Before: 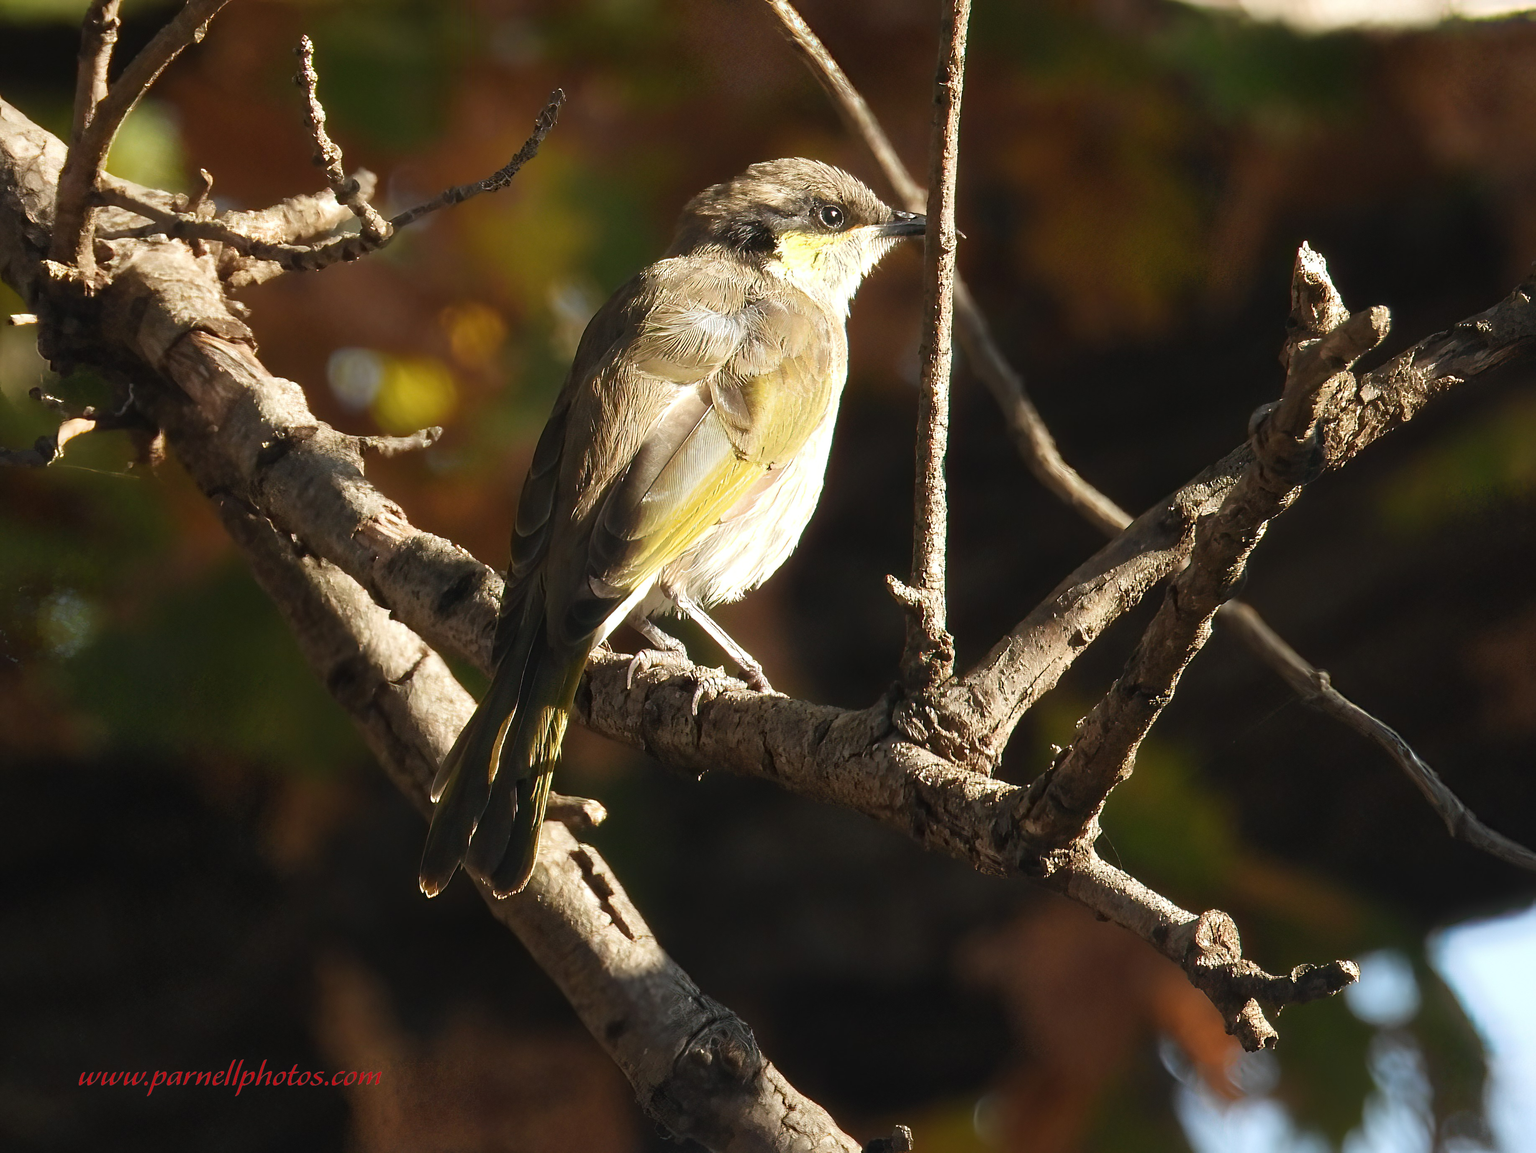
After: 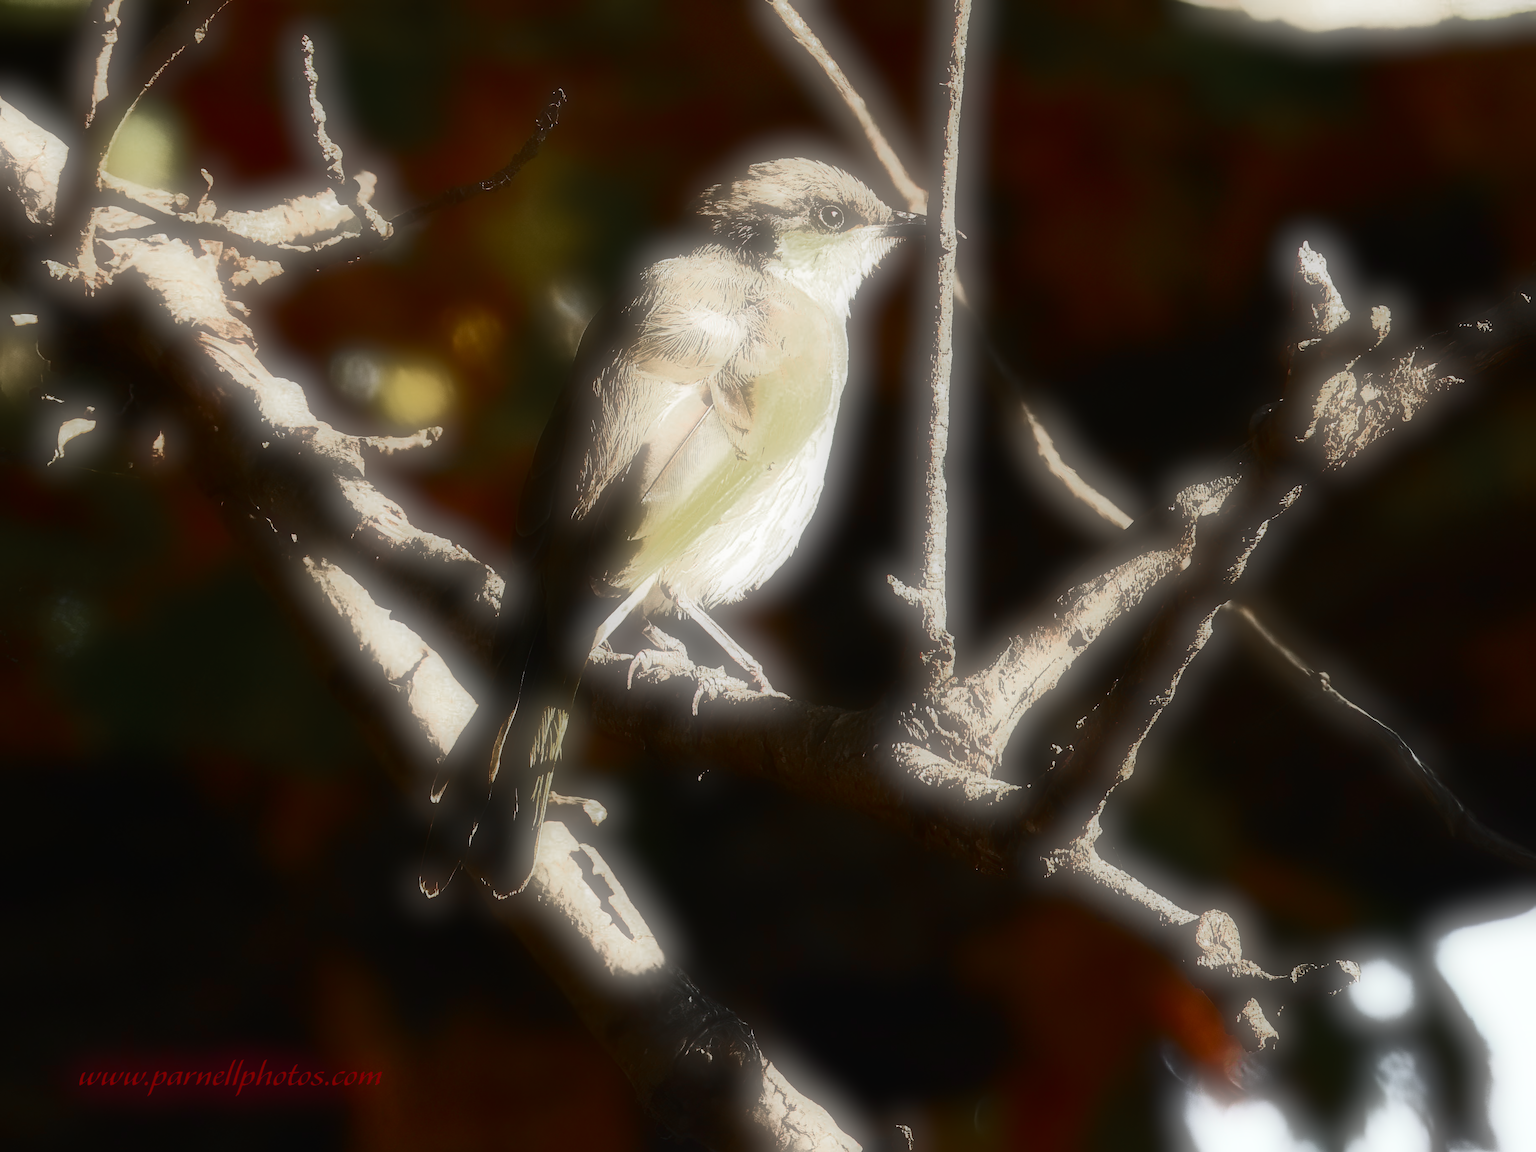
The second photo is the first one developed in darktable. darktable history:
soften: on, module defaults
velvia: on, module defaults
white balance: emerald 1
color zones: curves: ch0 [(0, 0.48) (0.209, 0.398) (0.305, 0.332) (0.429, 0.493) (0.571, 0.5) (0.714, 0.5) (0.857, 0.5) (1, 0.48)]; ch1 [(0, 0.736) (0.143, 0.625) (0.225, 0.371) (0.429, 0.256) (0.571, 0.241) (0.714, 0.213) (0.857, 0.48) (1, 0.736)]; ch2 [(0, 0.448) (0.143, 0.498) (0.286, 0.5) (0.429, 0.5) (0.571, 0.5) (0.714, 0.5) (0.857, 0.5) (1, 0.448)]
contrast brightness saturation: contrast 0.93, brightness 0.2
